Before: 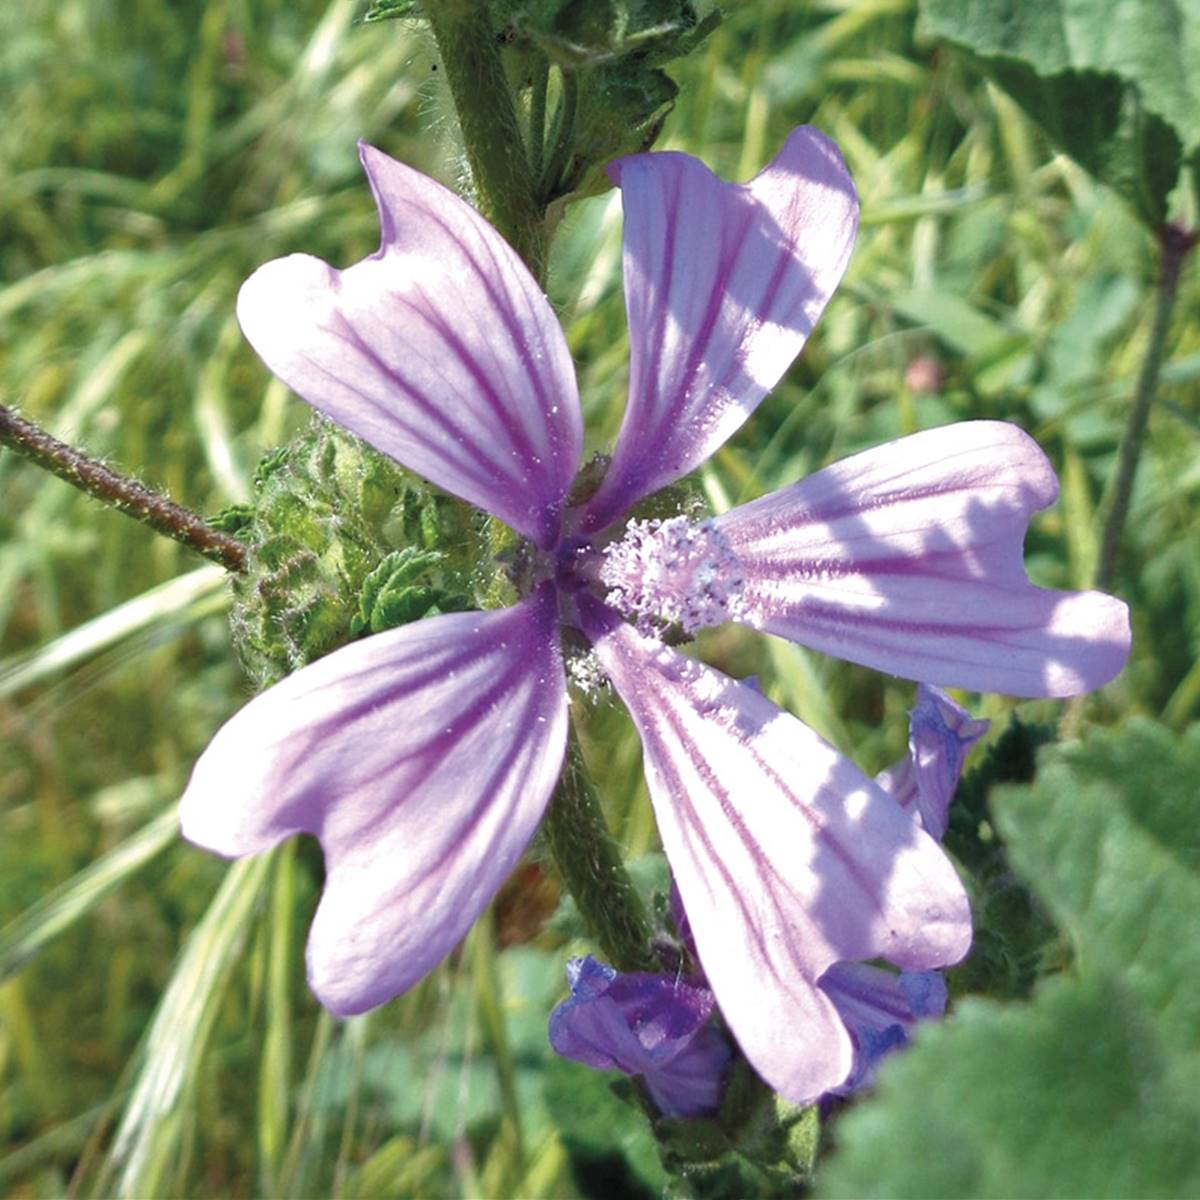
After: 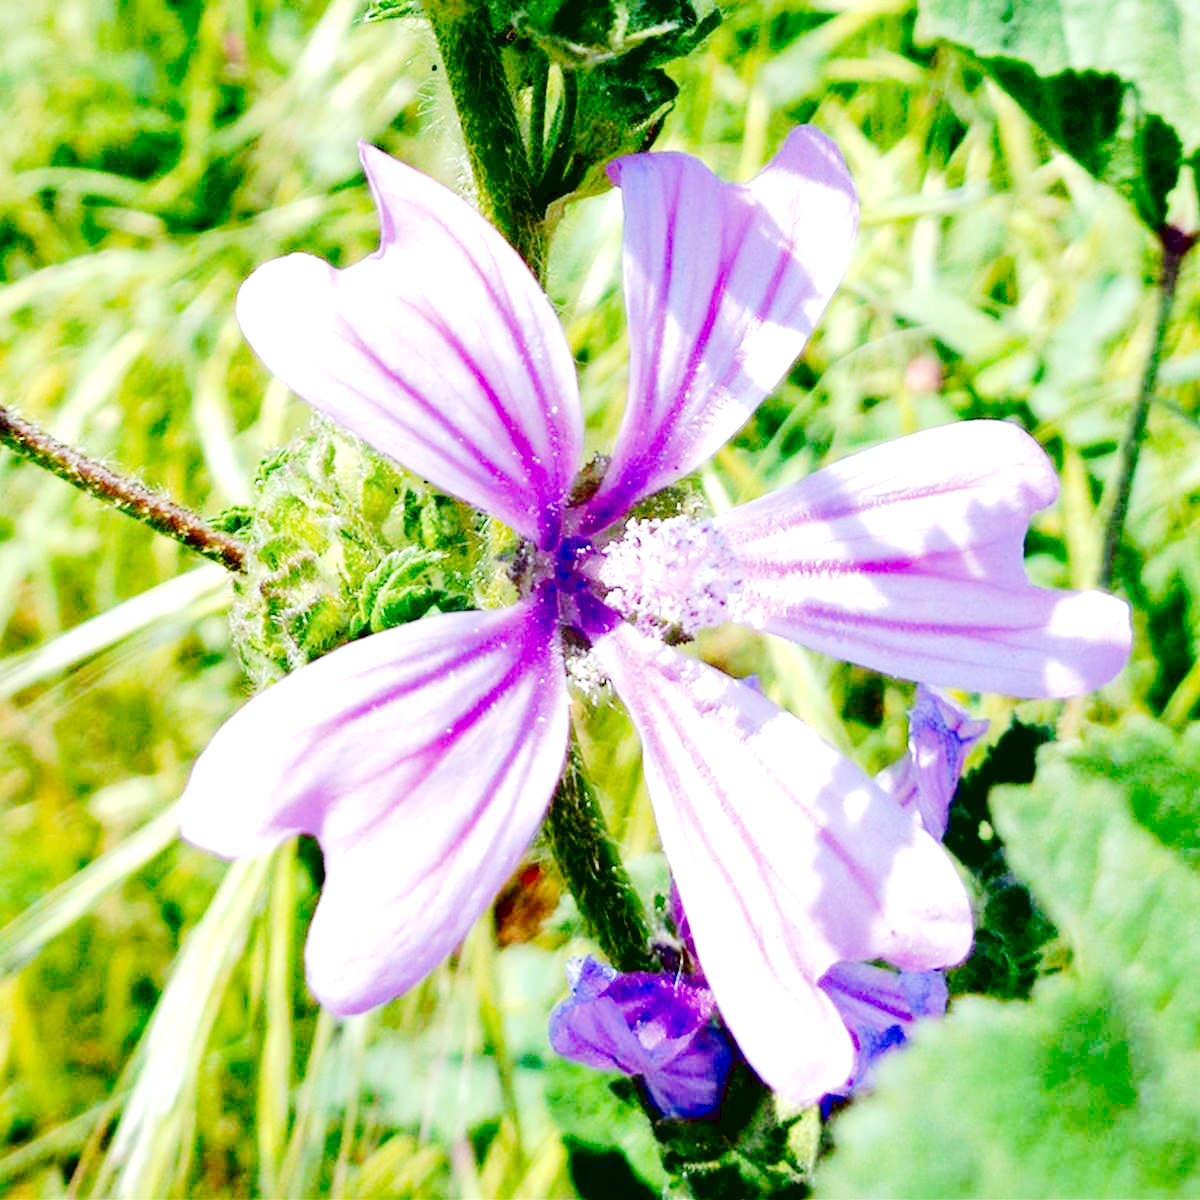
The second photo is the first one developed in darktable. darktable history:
contrast brightness saturation: contrast 0.043, saturation 0.072
exposure: black level correction 0.03, exposure 0.307 EV, compensate highlight preservation false
tone curve: curves: ch0 [(0, 0) (0.003, 0.046) (0.011, 0.052) (0.025, 0.059) (0.044, 0.069) (0.069, 0.084) (0.1, 0.107) (0.136, 0.133) (0.177, 0.171) (0.224, 0.216) (0.277, 0.293) (0.335, 0.371) (0.399, 0.481) (0.468, 0.577) (0.543, 0.662) (0.623, 0.749) (0.709, 0.831) (0.801, 0.891) (0.898, 0.942) (1, 1)], preserve colors none
tone equalizer: -8 EV 0.968 EV, -7 EV 1.01 EV, -6 EV 1.04 EV, -5 EV 0.996 EV, -4 EV 1.04 EV, -3 EV 0.728 EV, -2 EV 0.488 EV, -1 EV 0.249 EV, edges refinement/feathering 500, mask exposure compensation -1.57 EV, preserve details no
